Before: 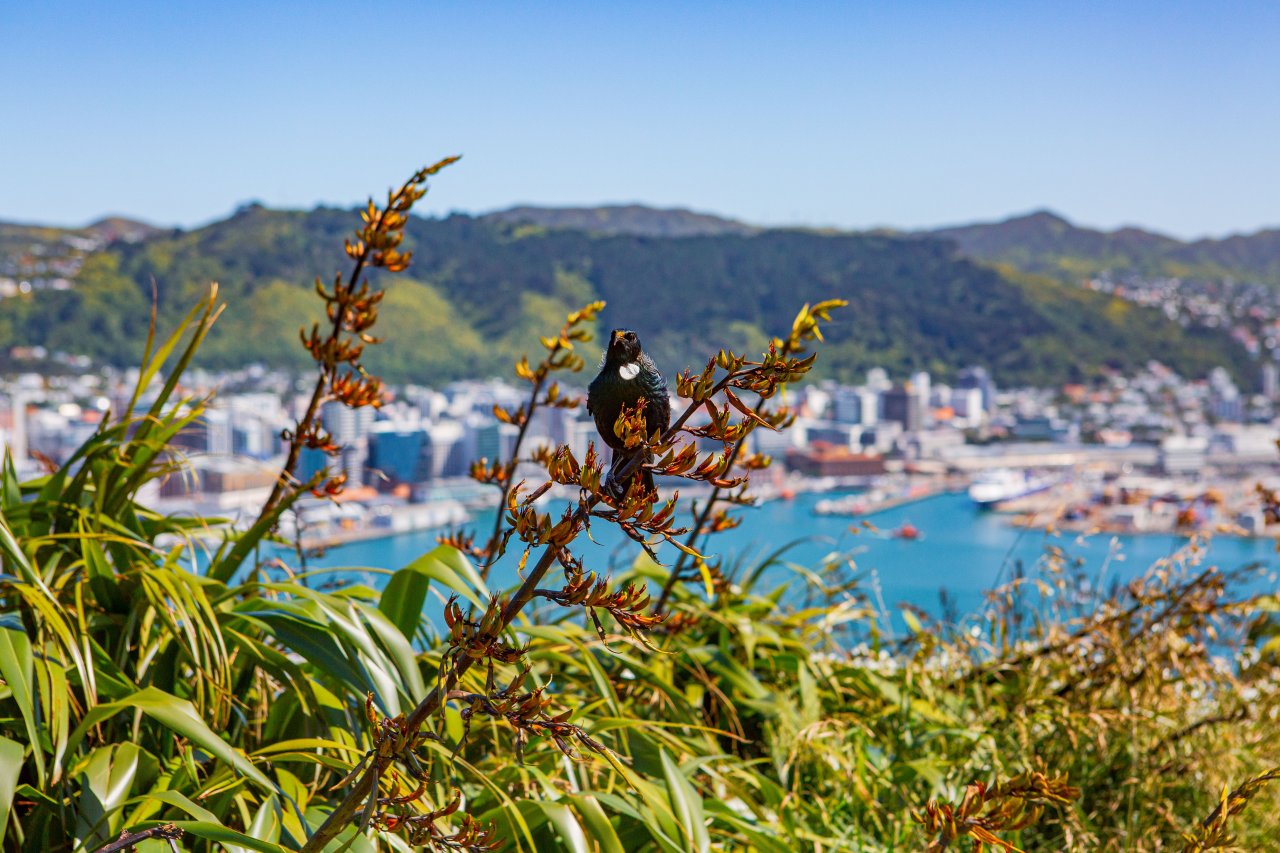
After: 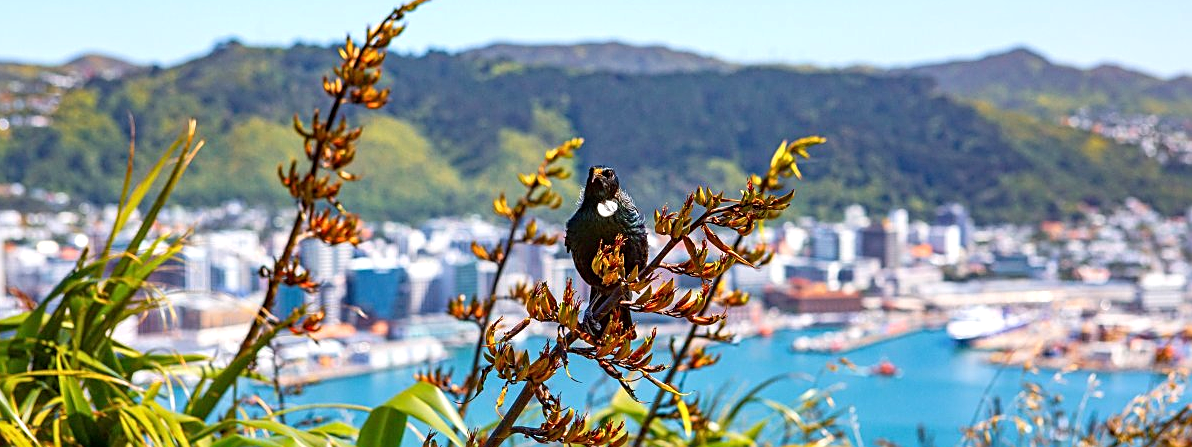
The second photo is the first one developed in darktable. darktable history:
sharpen: on, module defaults
exposure: black level correction 0.001, exposure 0.5 EV, compensate exposure bias true, compensate highlight preservation false
crop: left 1.744%, top 19.225%, right 5.069%, bottom 28.357%
